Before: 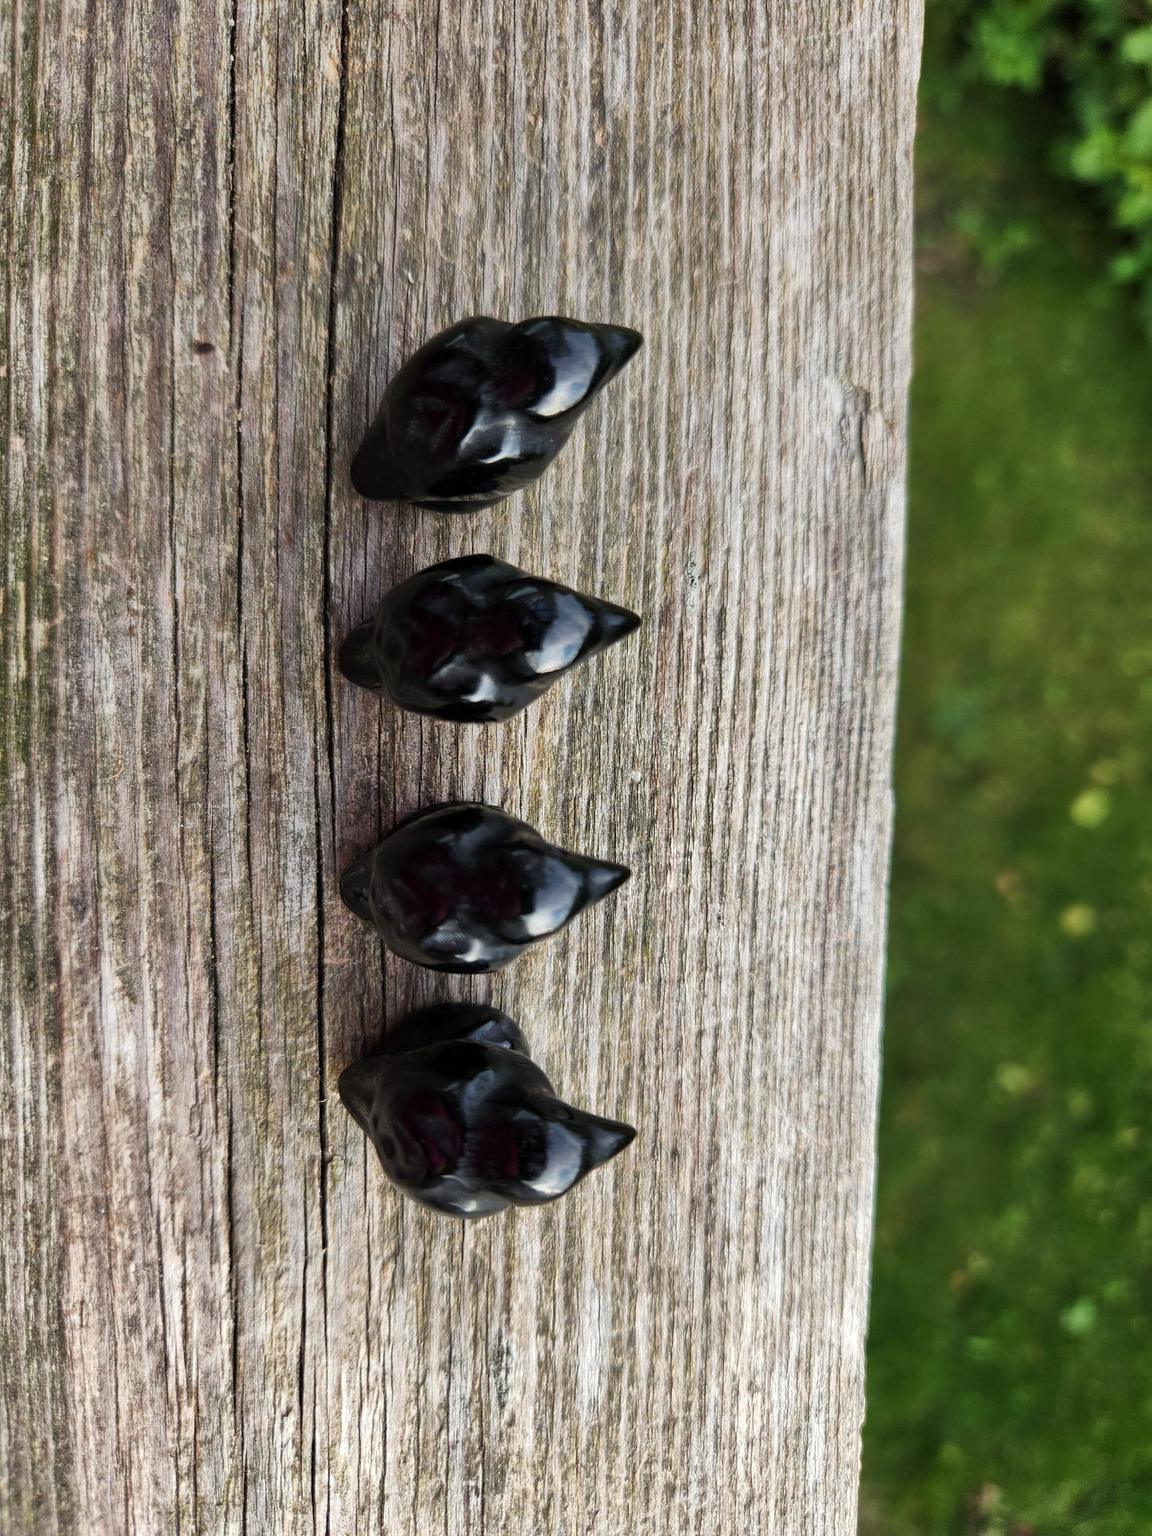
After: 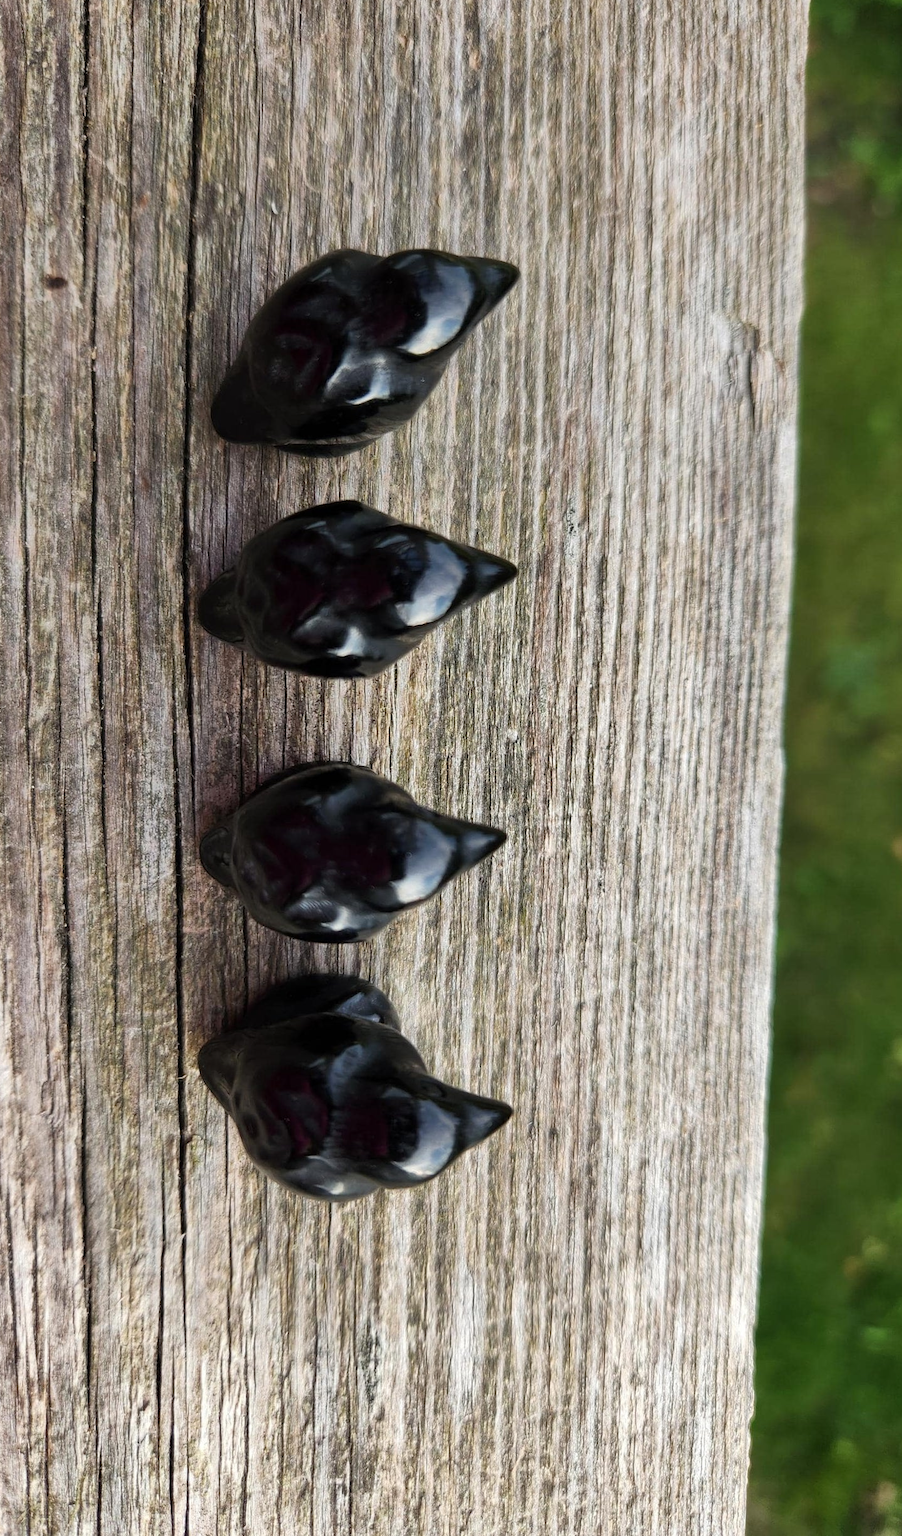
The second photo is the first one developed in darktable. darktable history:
crop and rotate: left 13.15%, top 5.251%, right 12.609%
white balance: emerald 1
